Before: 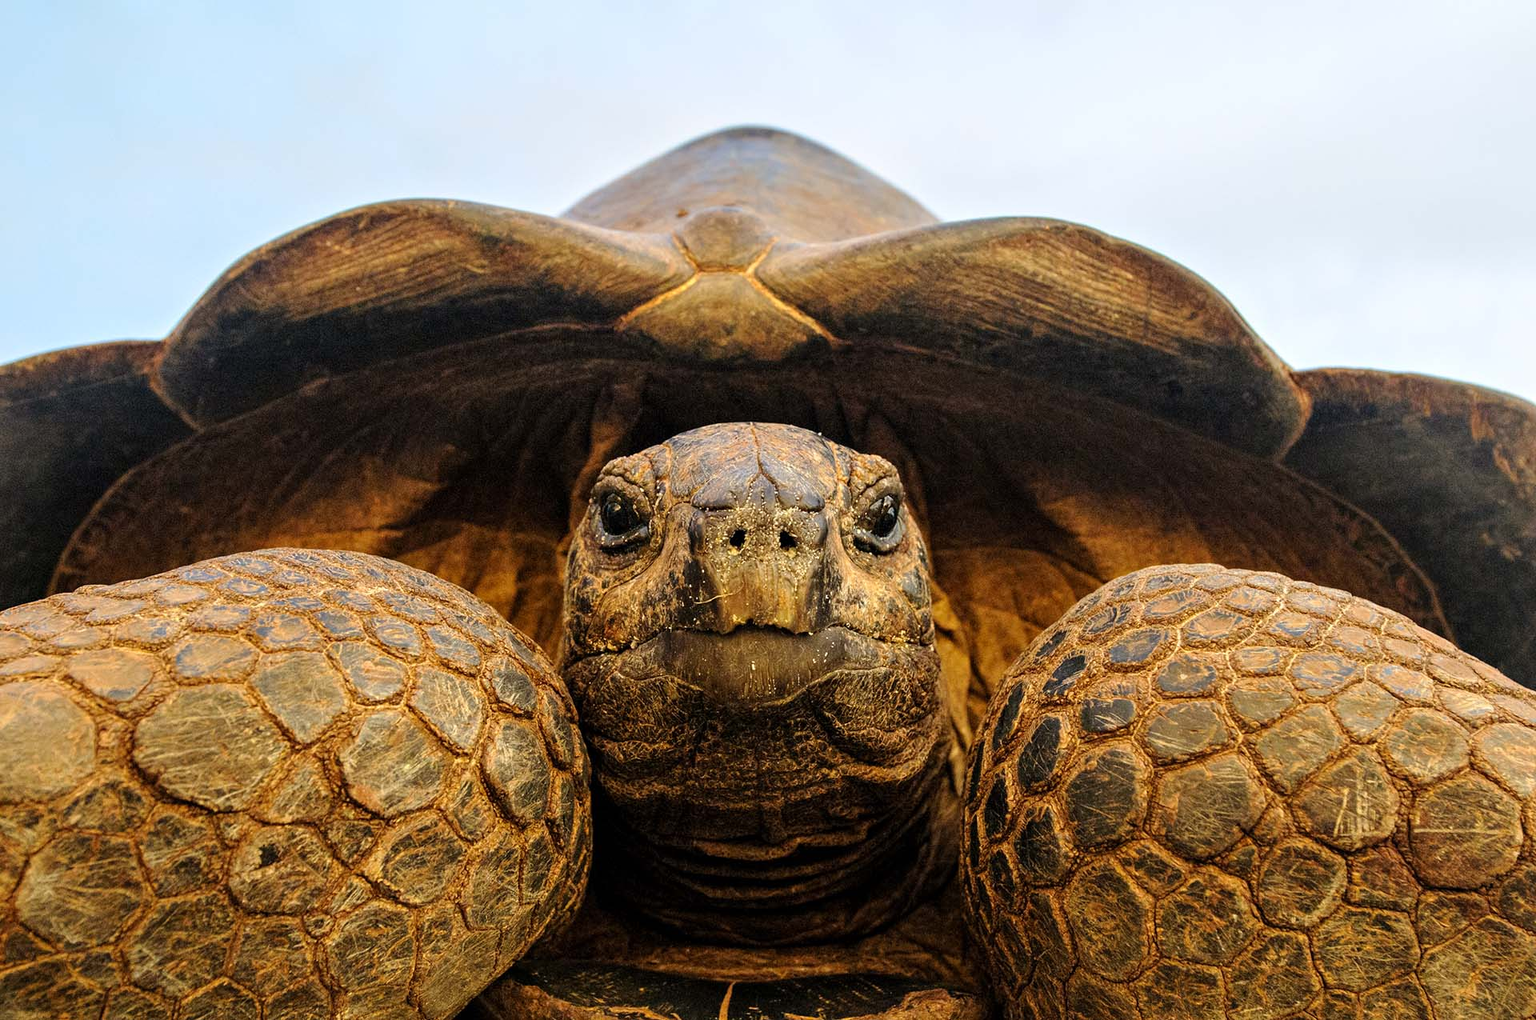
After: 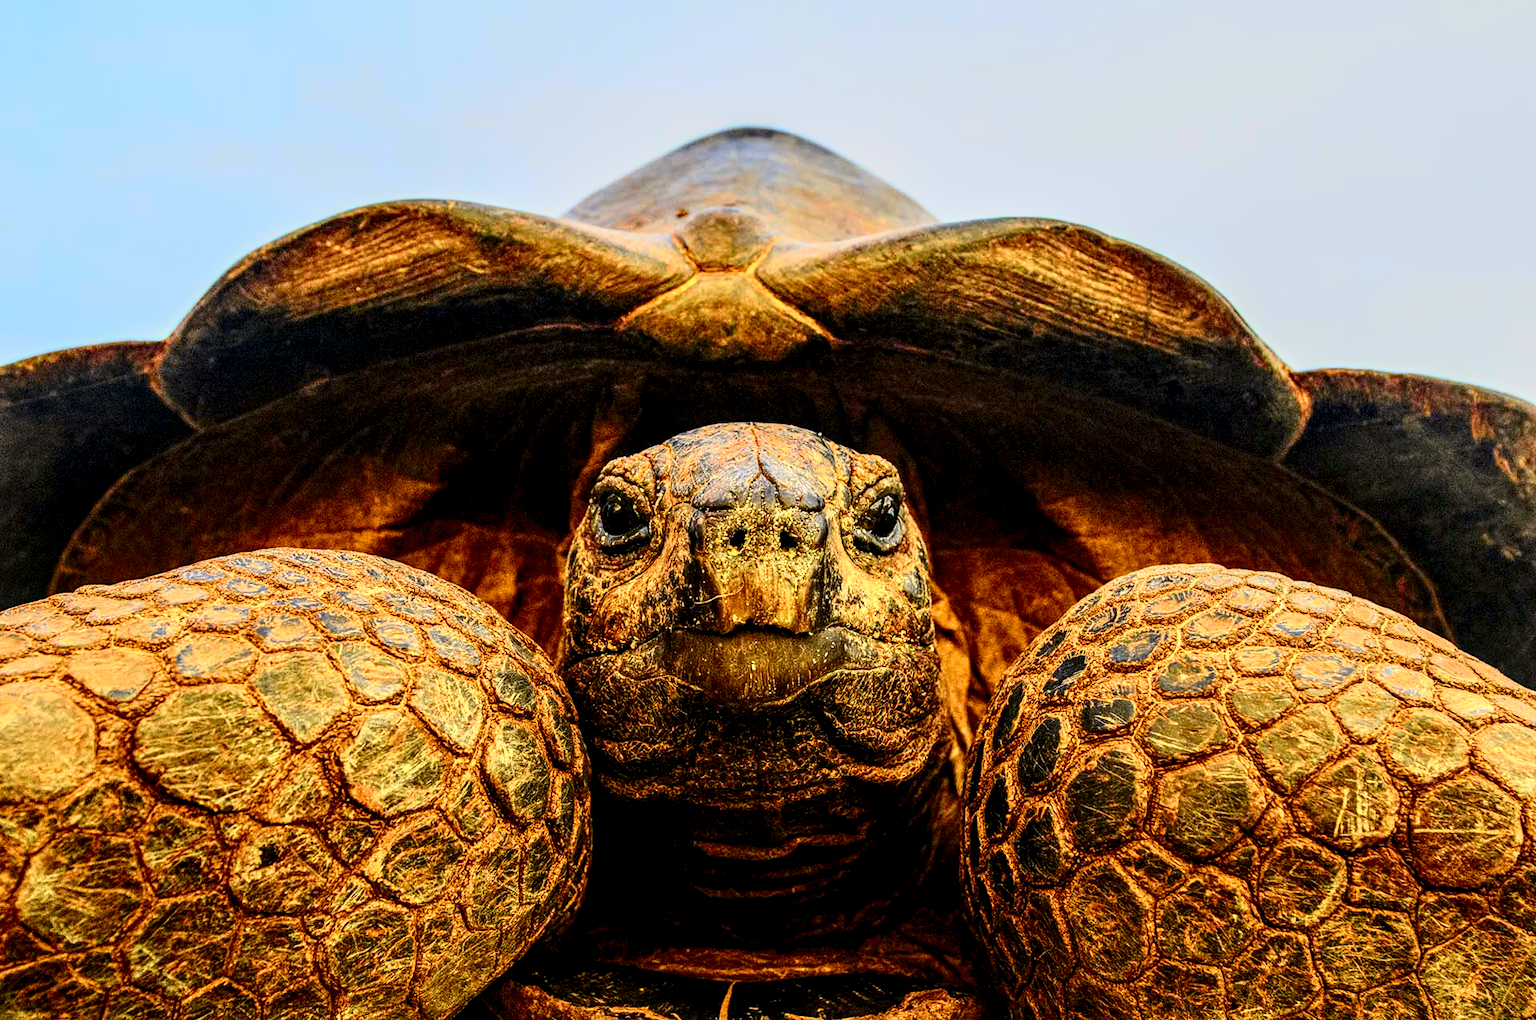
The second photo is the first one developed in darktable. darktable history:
local contrast: highlights 60%, shadows 60%, detail 160%
tone curve: curves: ch0 [(0, 0) (0.187, 0.12) (0.384, 0.363) (0.577, 0.681) (0.735, 0.881) (0.864, 0.959) (1, 0.987)]; ch1 [(0, 0) (0.402, 0.36) (0.476, 0.466) (0.501, 0.501) (0.518, 0.514) (0.564, 0.614) (0.614, 0.664) (0.741, 0.829) (1, 1)]; ch2 [(0, 0) (0.429, 0.387) (0.483, 0.481) (0.503, 0.501) (0.522, 0.533) (0.564, 0.605) (0.615, 0.697) (0.702, 0.774) (1, 0.895)], color space Lab, independent channels
shadows and highlights: radius 121.13, shadows 21.4, white point adjustment -9.72, highlights -14.39, soften with gaussian
tone equalizer: on, module defaults
